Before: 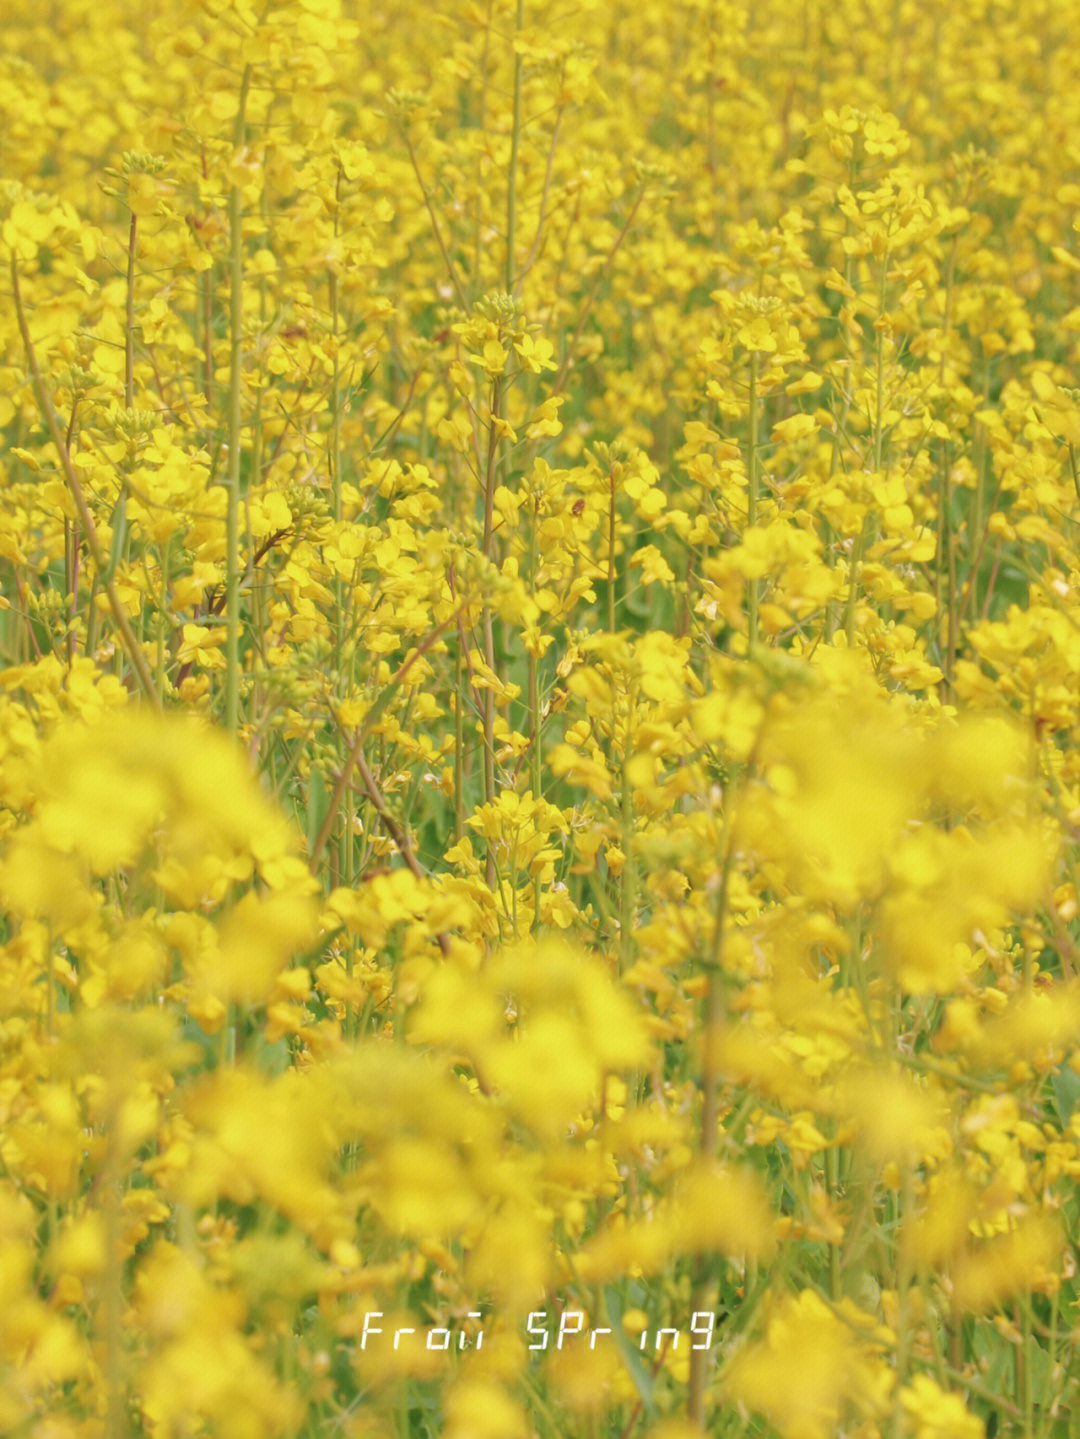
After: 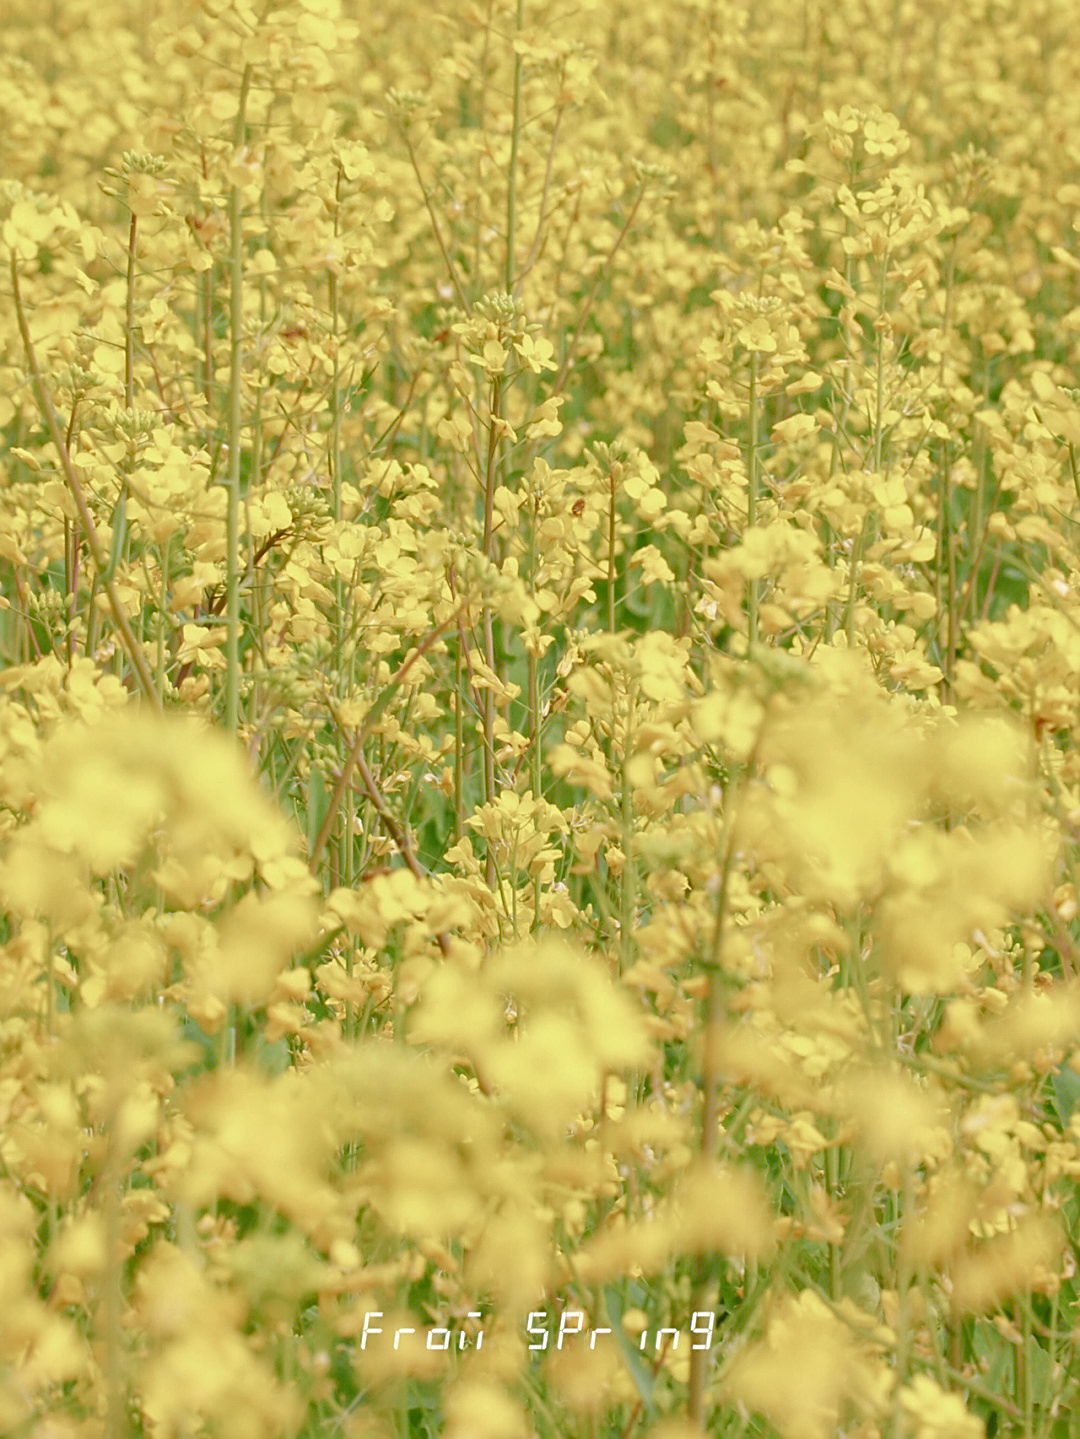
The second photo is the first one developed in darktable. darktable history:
color balance rgb: perceptual saturation grading › global saturation 20%, perceptual saturation grading › highlights -50.05%, perceptual saturation grading › shadows 30.67%
sharpen: on, module defaults
